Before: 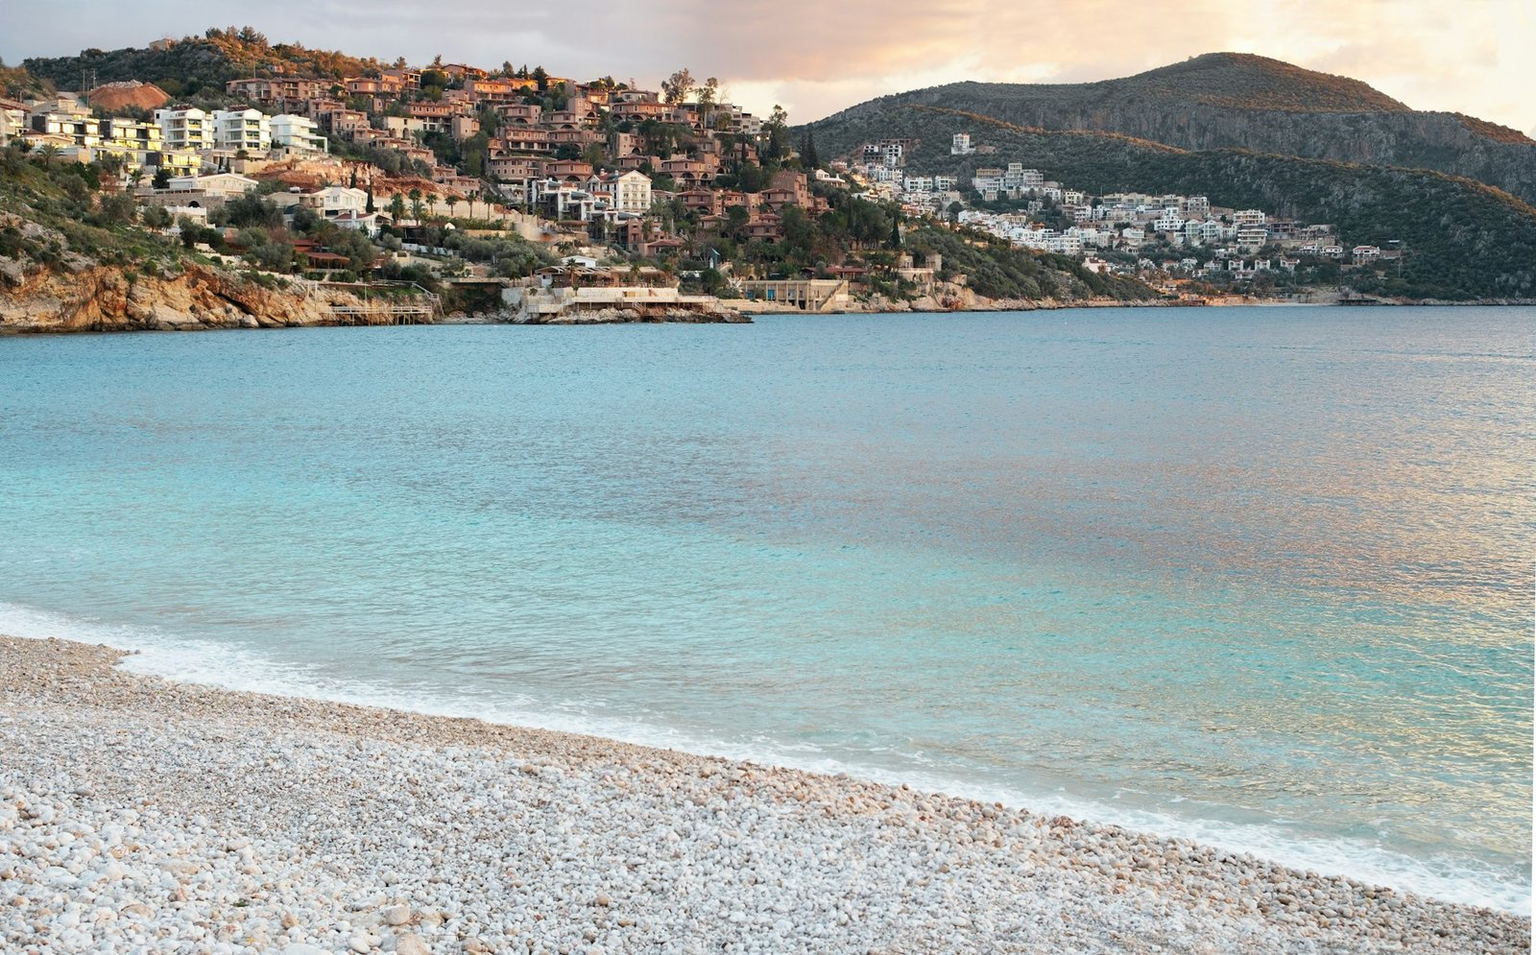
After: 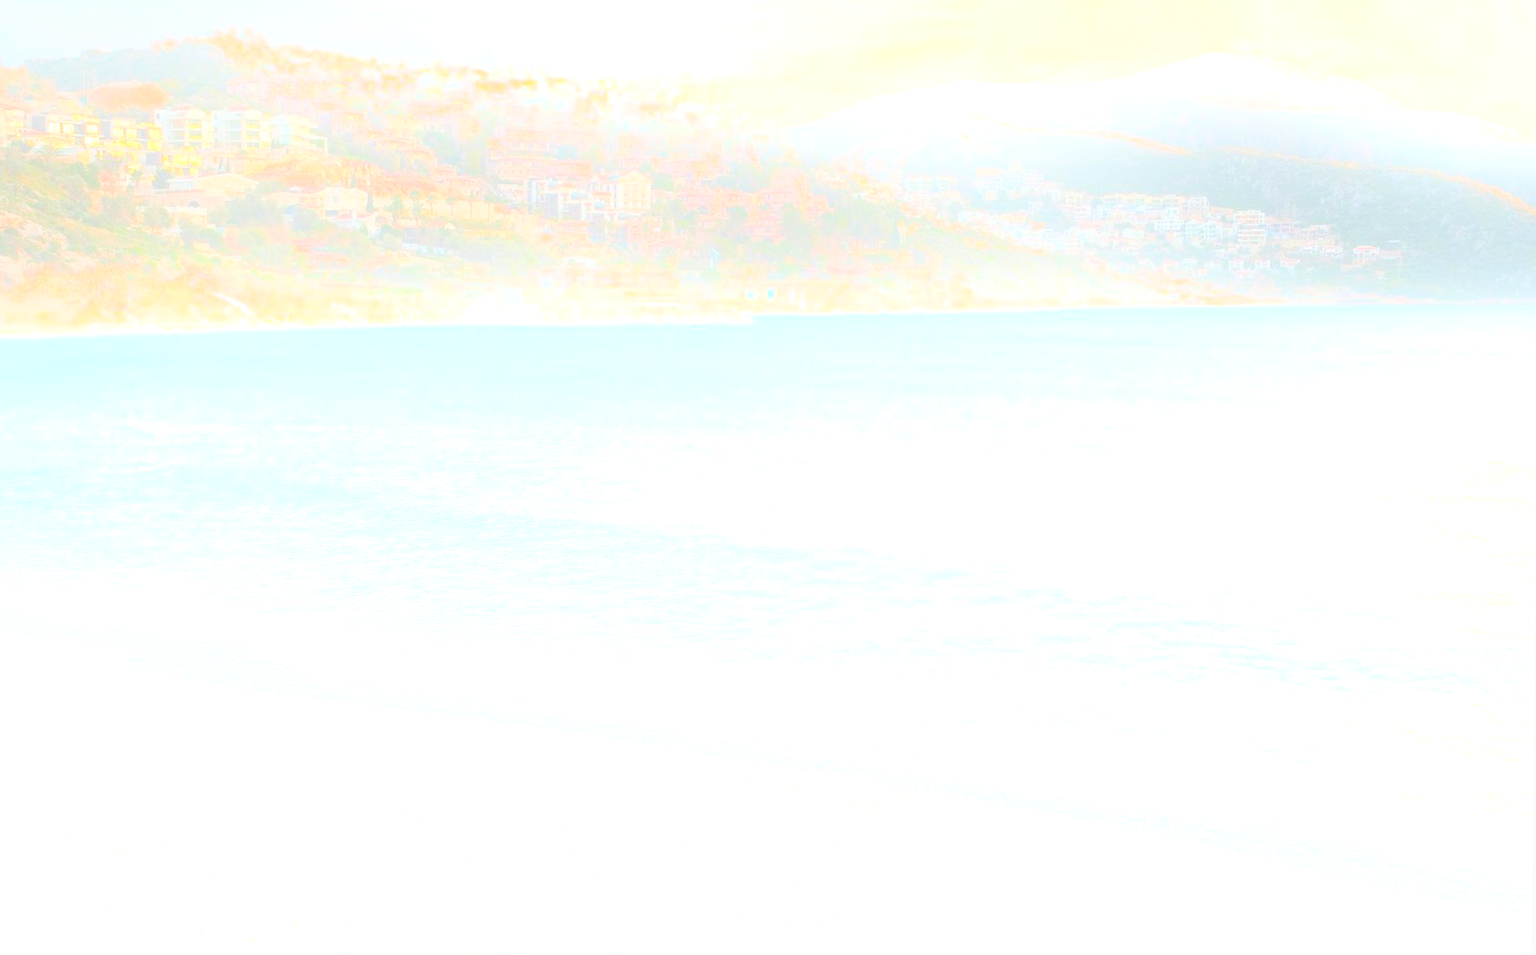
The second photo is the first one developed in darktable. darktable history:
local contrast: detail 130%
bloom: size 25%, threshold 5%, strength 90%
